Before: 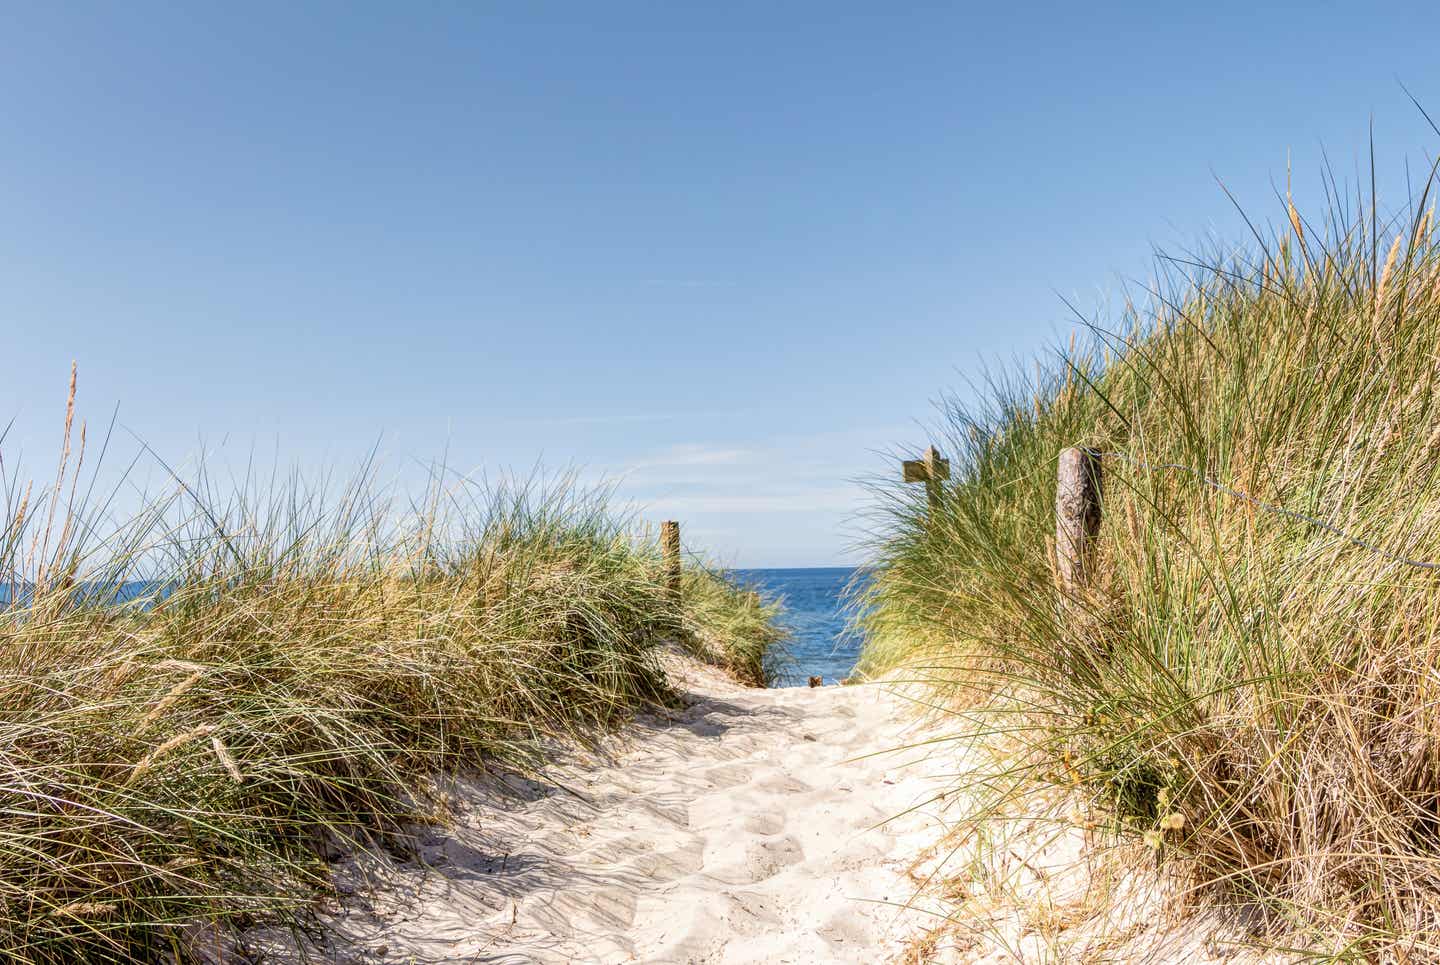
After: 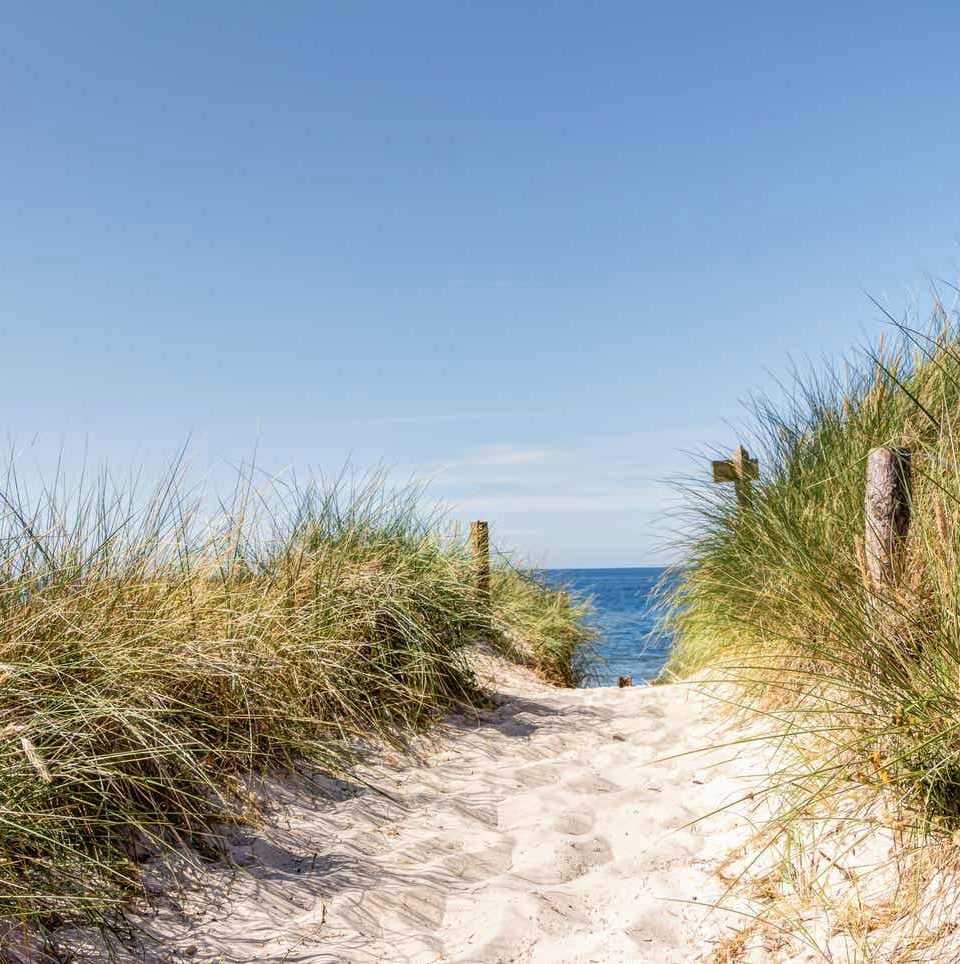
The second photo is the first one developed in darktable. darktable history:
contrast brightness saturation: contrast -0.016, brightness -0.012, saturation 0.034
crop and rotate: left 13.328%, right 19.984%
